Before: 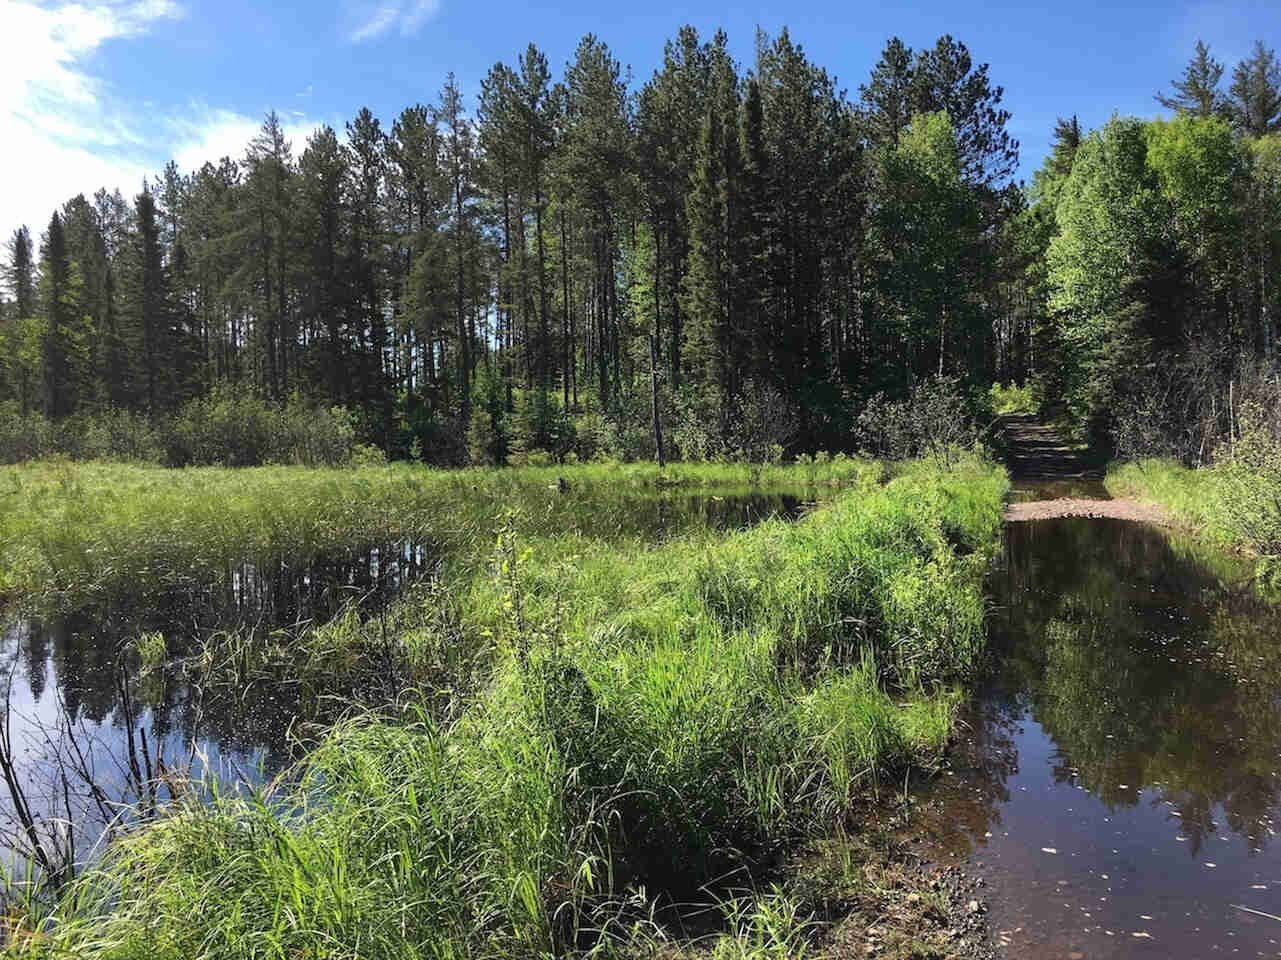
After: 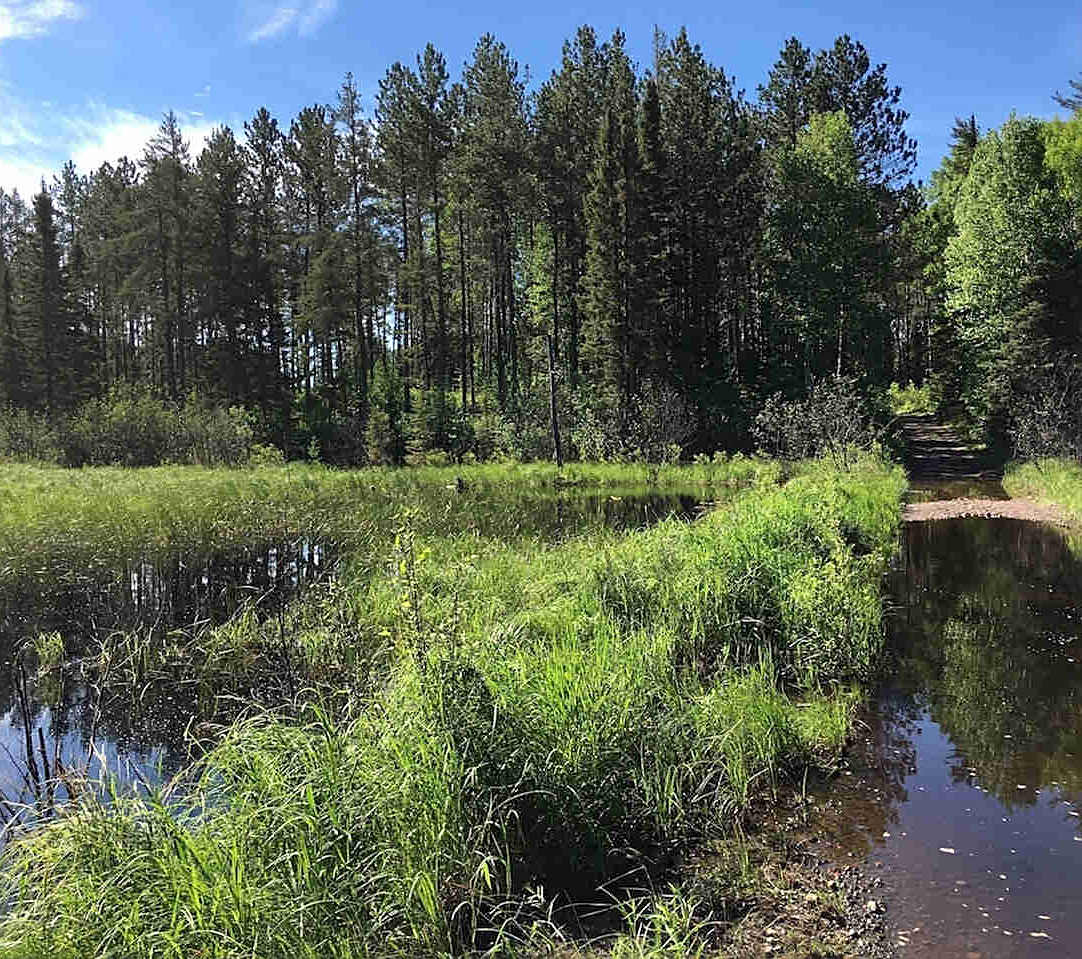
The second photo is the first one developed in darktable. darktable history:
local contrast: mode bilateral grid, contrast 14, coarseness 36, detail 104%, midtone range 0.2
sharpen: on, module defaults
crop: left 8.013%, right 7.488%
